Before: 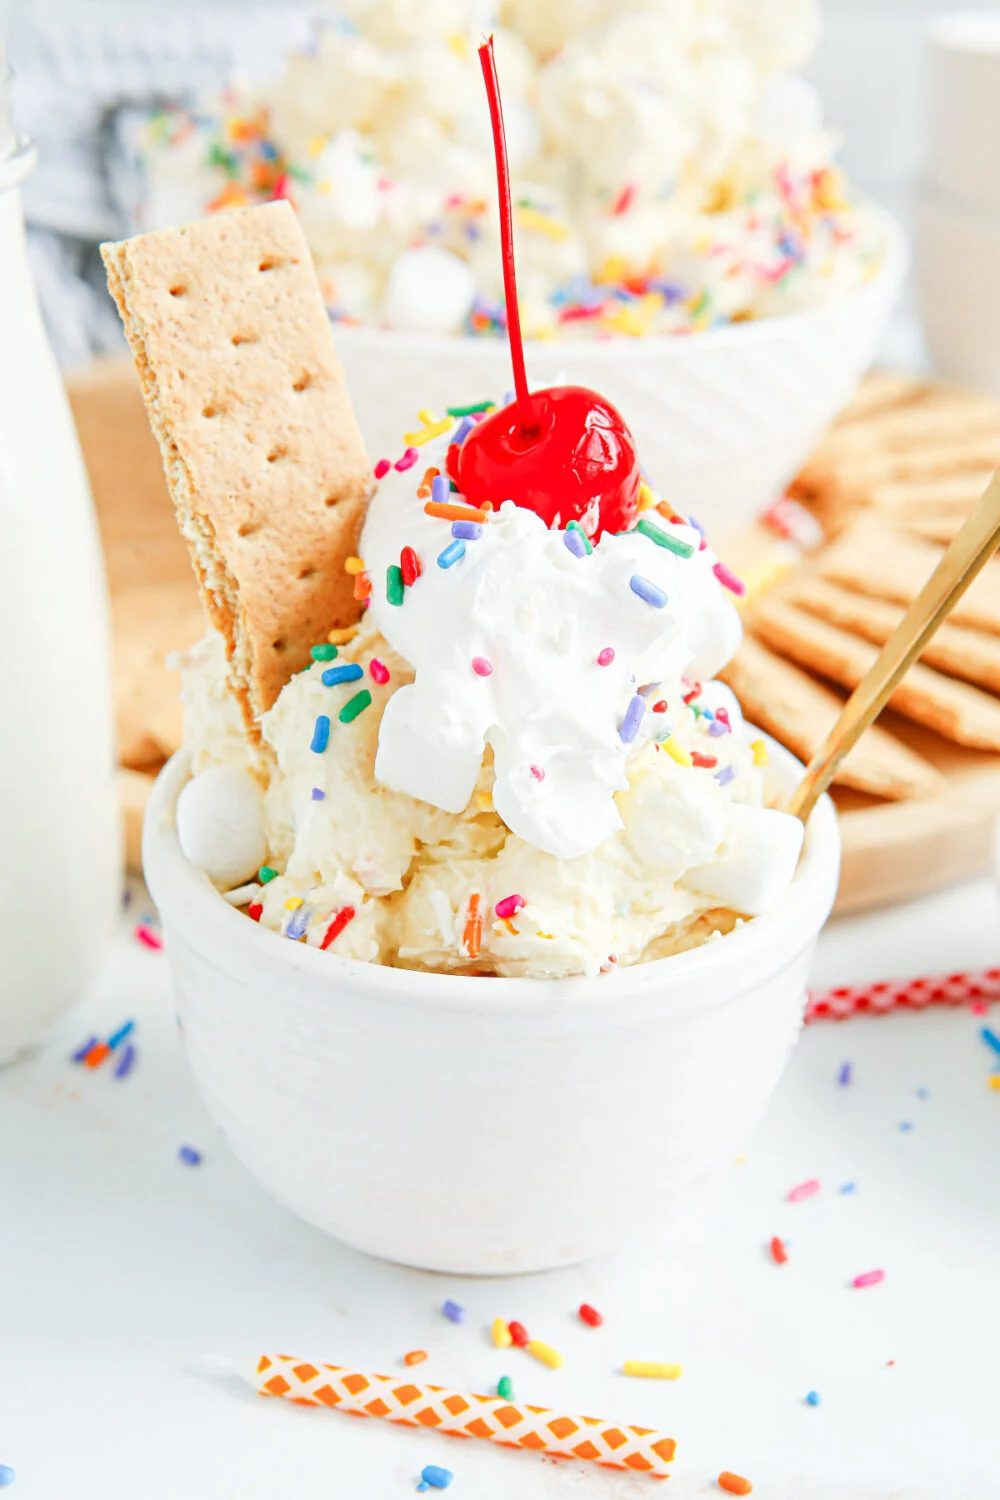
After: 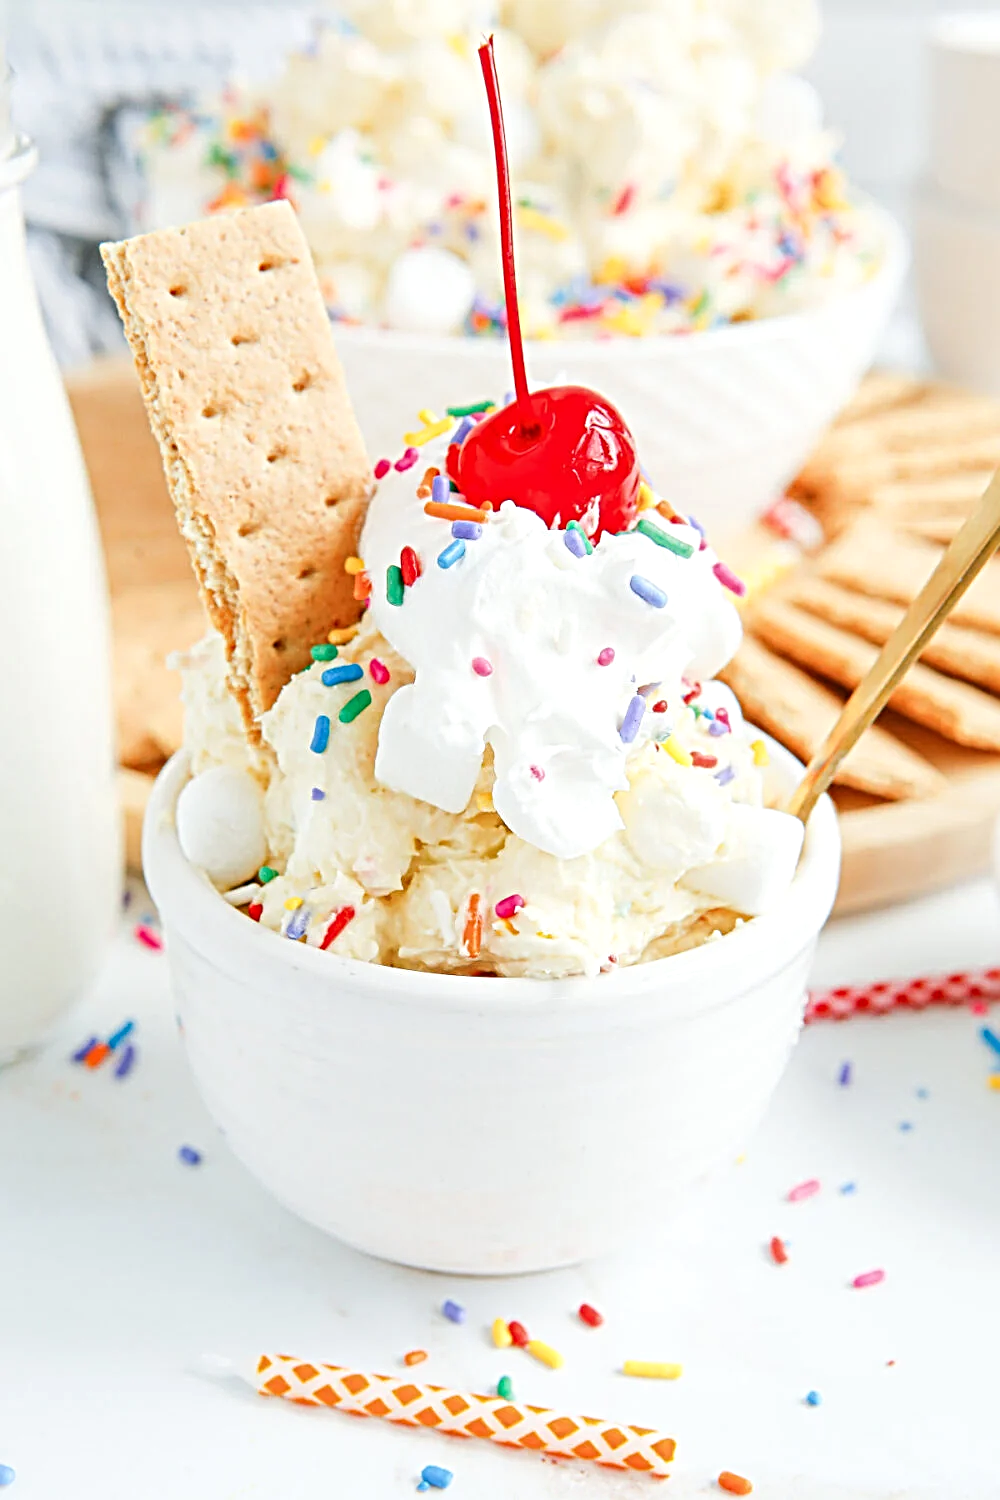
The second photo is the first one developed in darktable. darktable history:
sharpen: radius 3.971
levels: levels [0.031, 0.5, 0.969]
exposure: exposure -0.051 EV, compensate highlight preservation false
